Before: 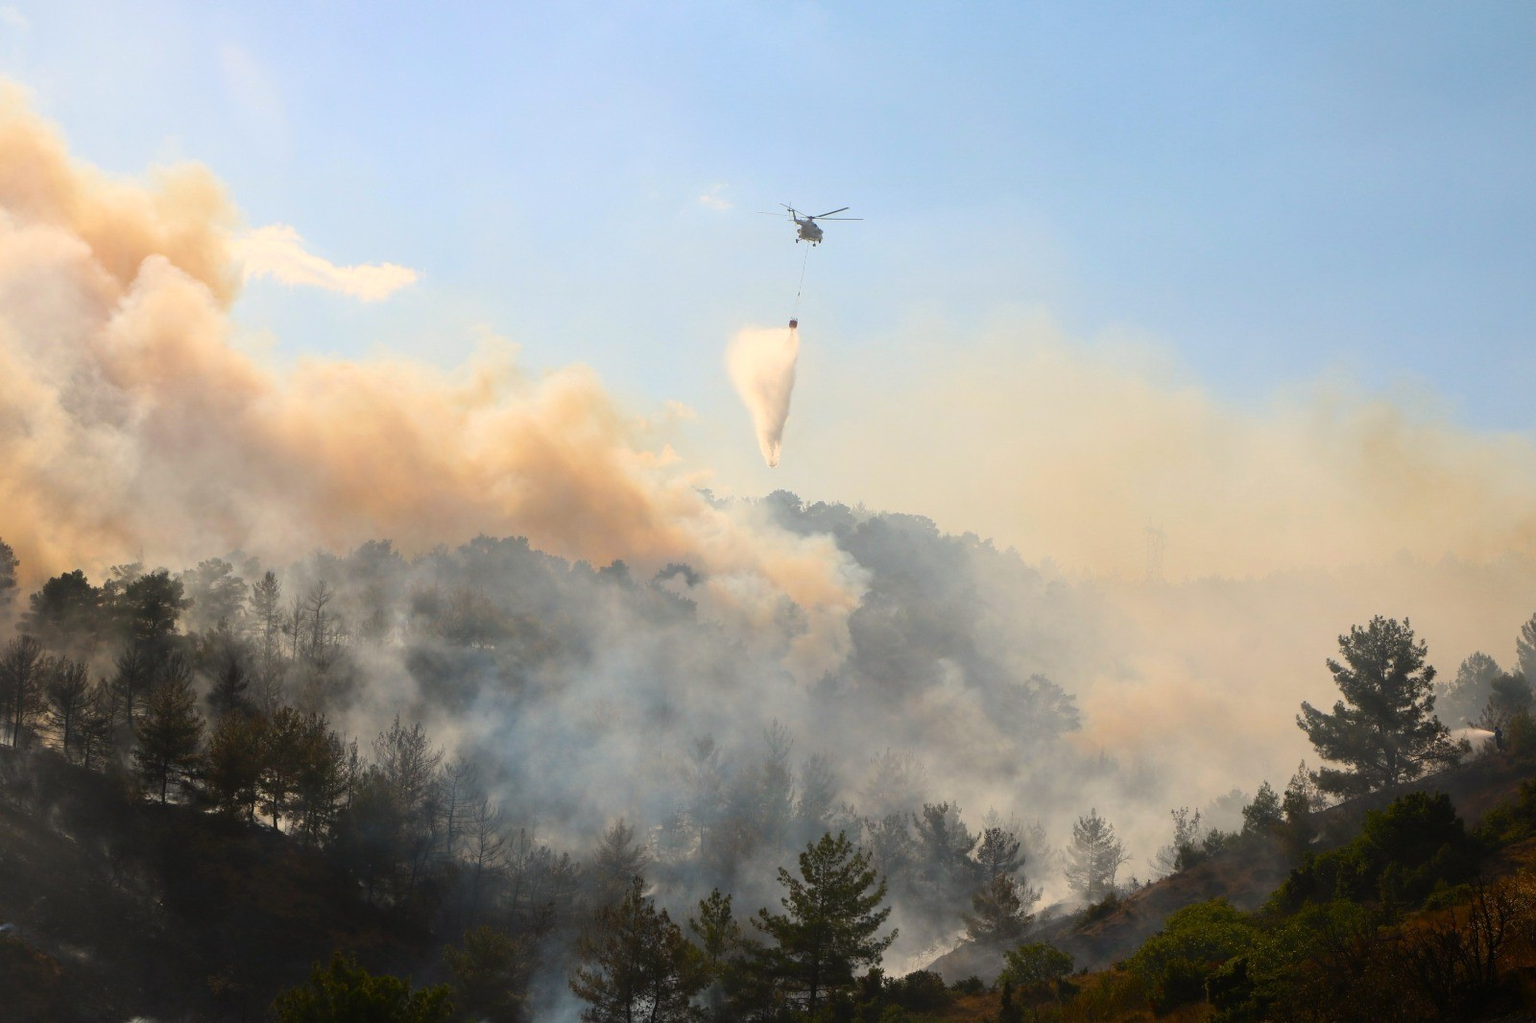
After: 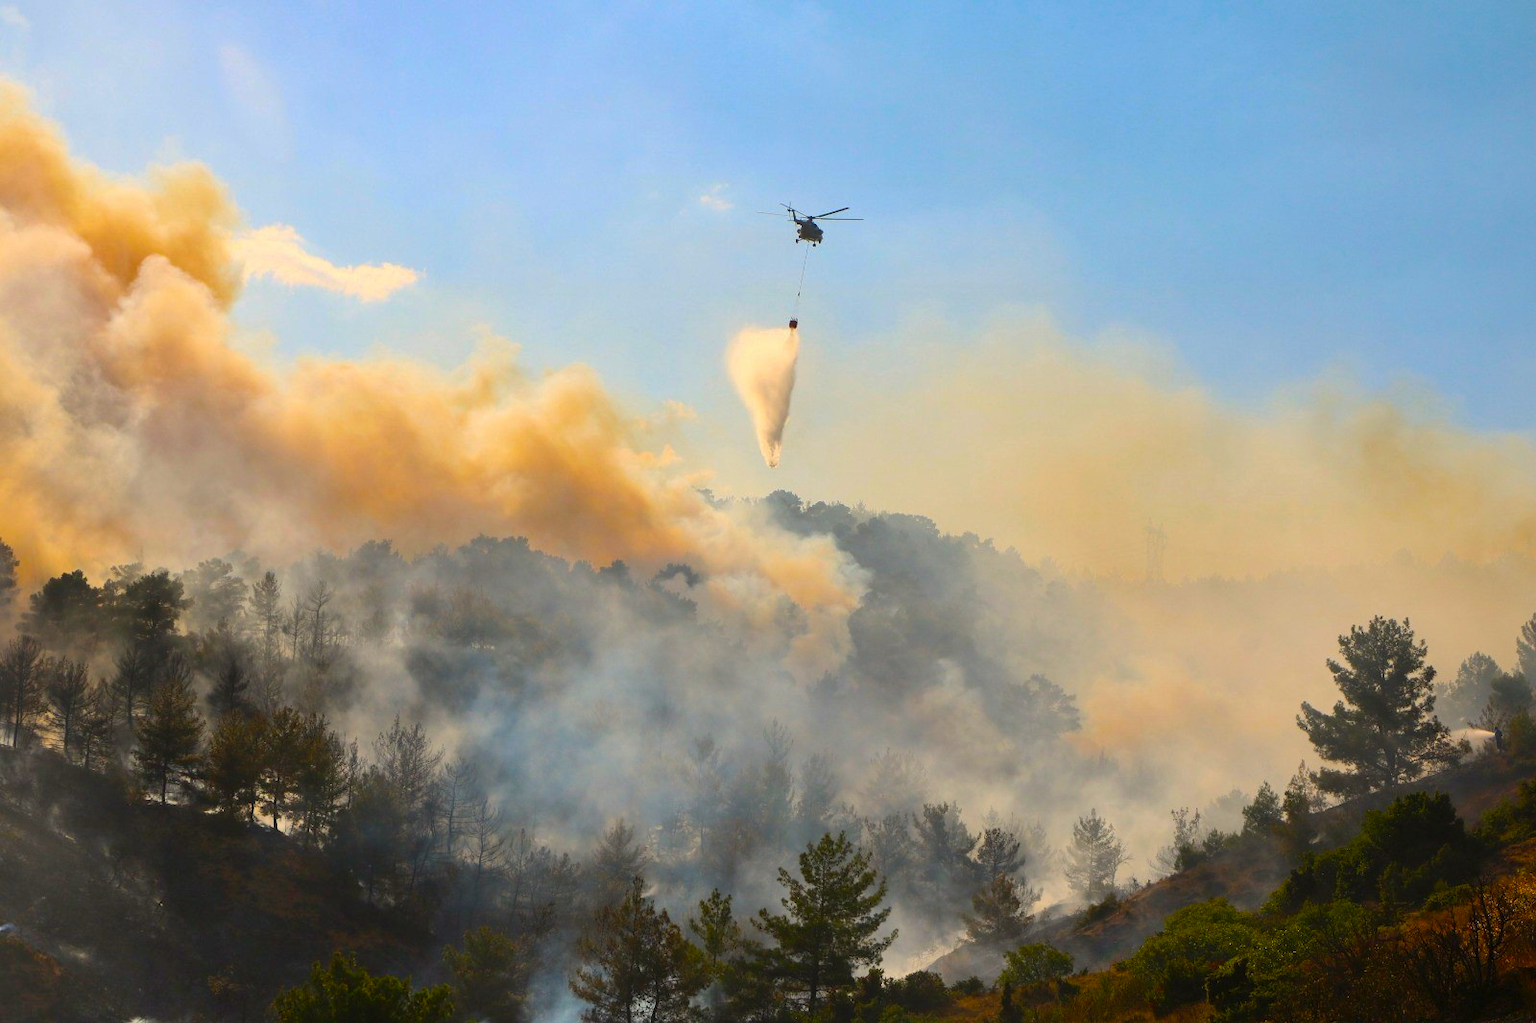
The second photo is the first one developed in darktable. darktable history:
color balance rgb: linear chroma grading › global chroma 15%, perceptual saturation grading › global saturation 30%
shadows and highlights: white point adjustment 0.05, highlights color adjustment 55.9%, soften with gaussian
